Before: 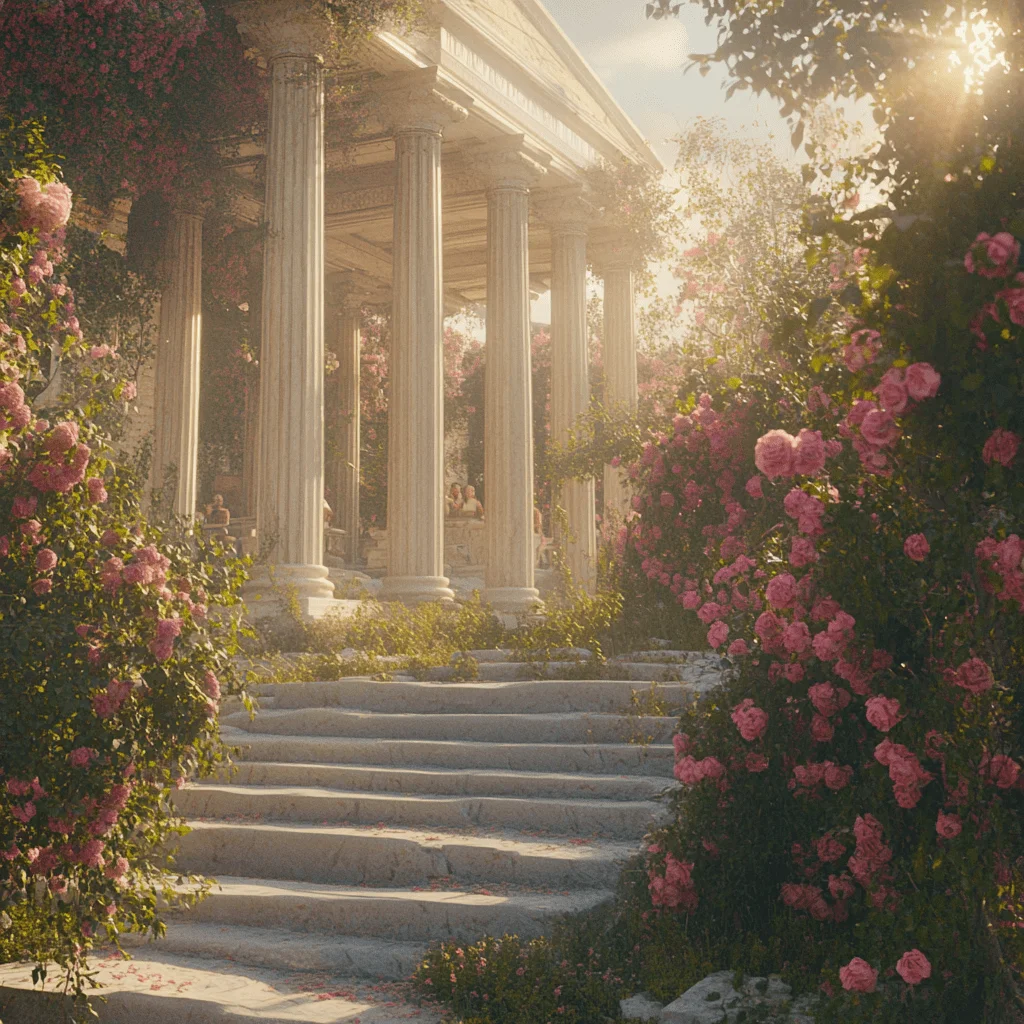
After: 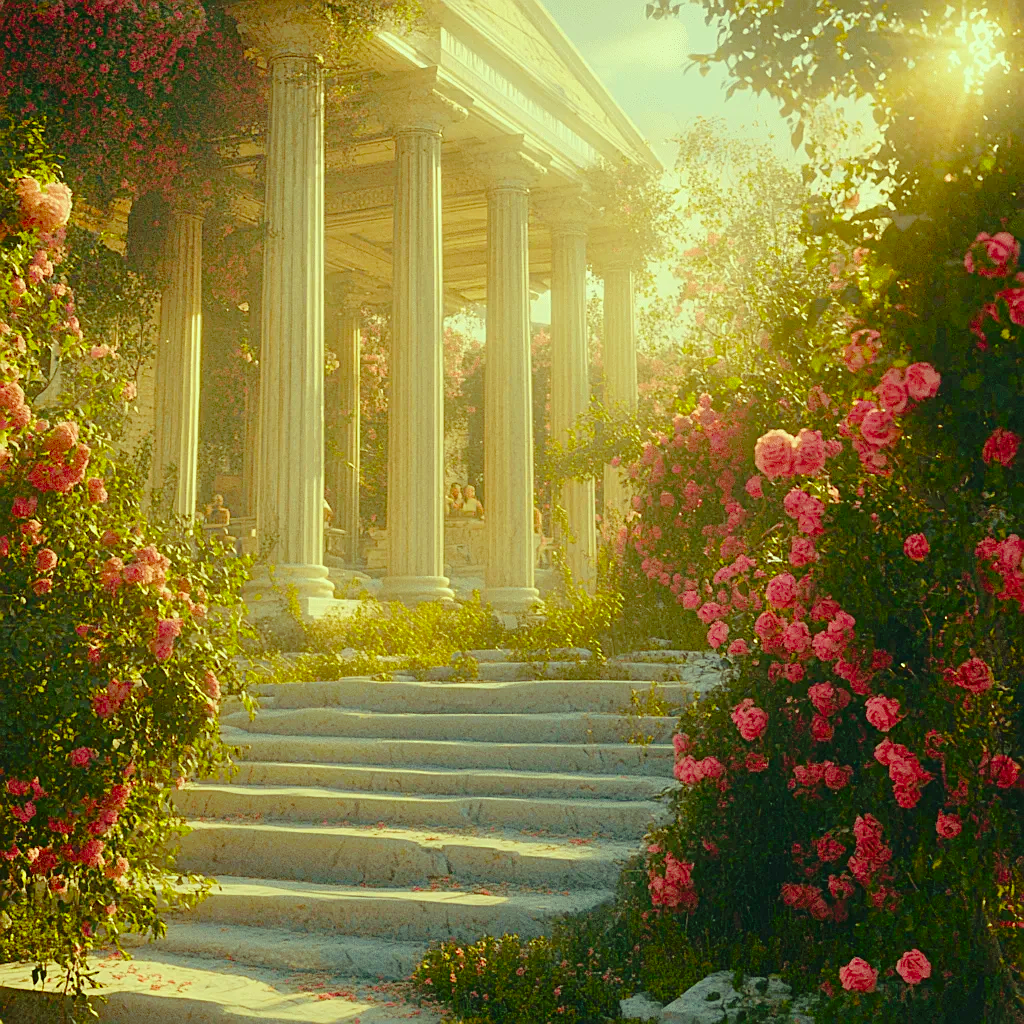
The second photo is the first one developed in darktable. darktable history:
color correction: highlights a* -10.89, highlights b* 9.92, saturation 1.71
tone curve: curves: ch0 [(0, 0) (0.003, 0.01) (0.011, 0.01) (0.025, 0.011) (0.044, 0.019) (0.069, 0.032) (0.1, 0.054) (0.136, 0.088) (0.177, 0.138) (0.224, 0.214) (0.277, 0.297) (0.335, 0.391) (0.399, 0.469) (0.468, 0.551) (0.543, 0.622) (0.623, 0.699) (0.709, 0.775) (0.801, 0.85) (0.898, 0.929) (1, 1)], preserve colors none
sharpen: on, module defaults
